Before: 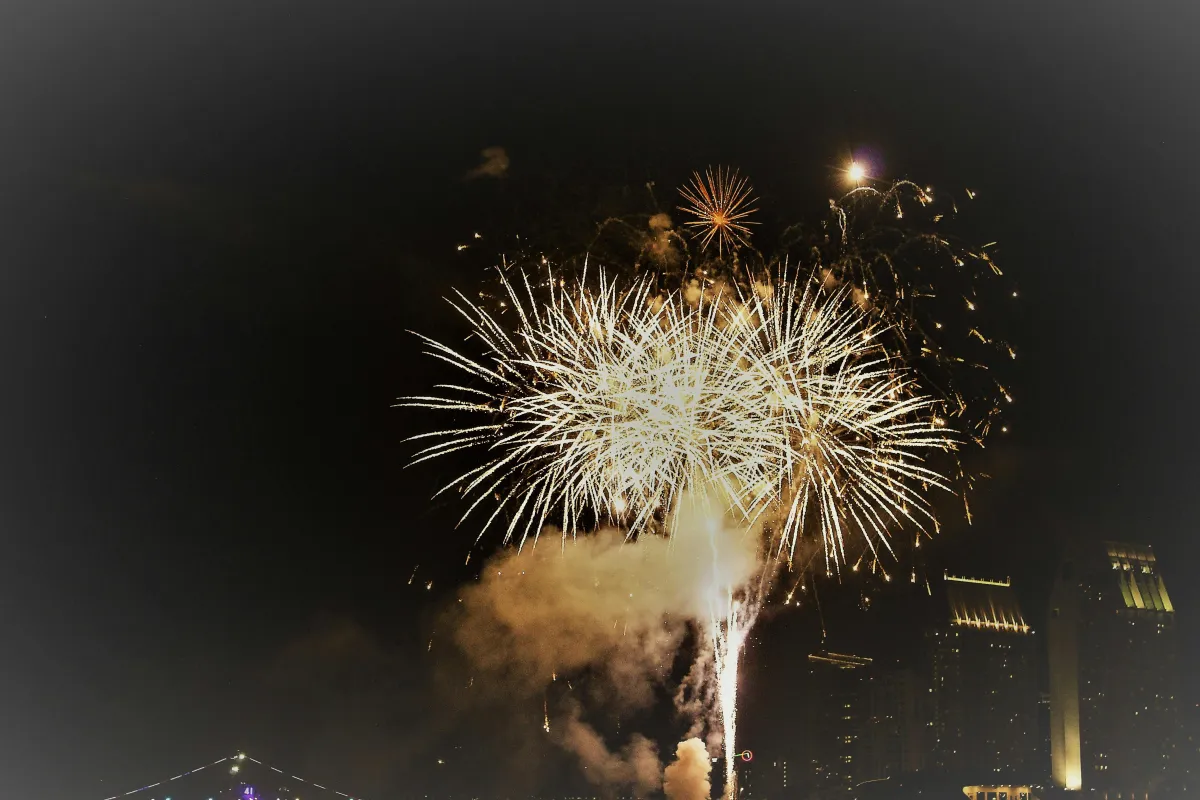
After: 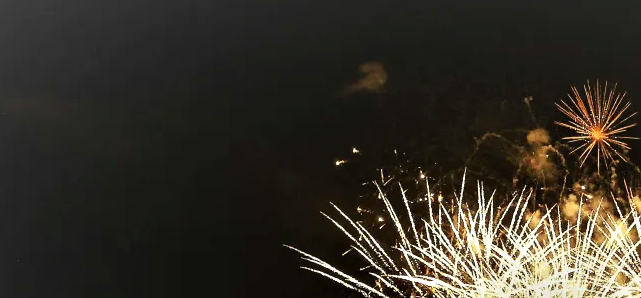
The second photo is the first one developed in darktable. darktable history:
crop: left 10.213%, top 10.668%, right 36.36%, bottom 52.011%
exposure: black level correction 0, exposure 0.593 EV, compensate highlight preservation false
